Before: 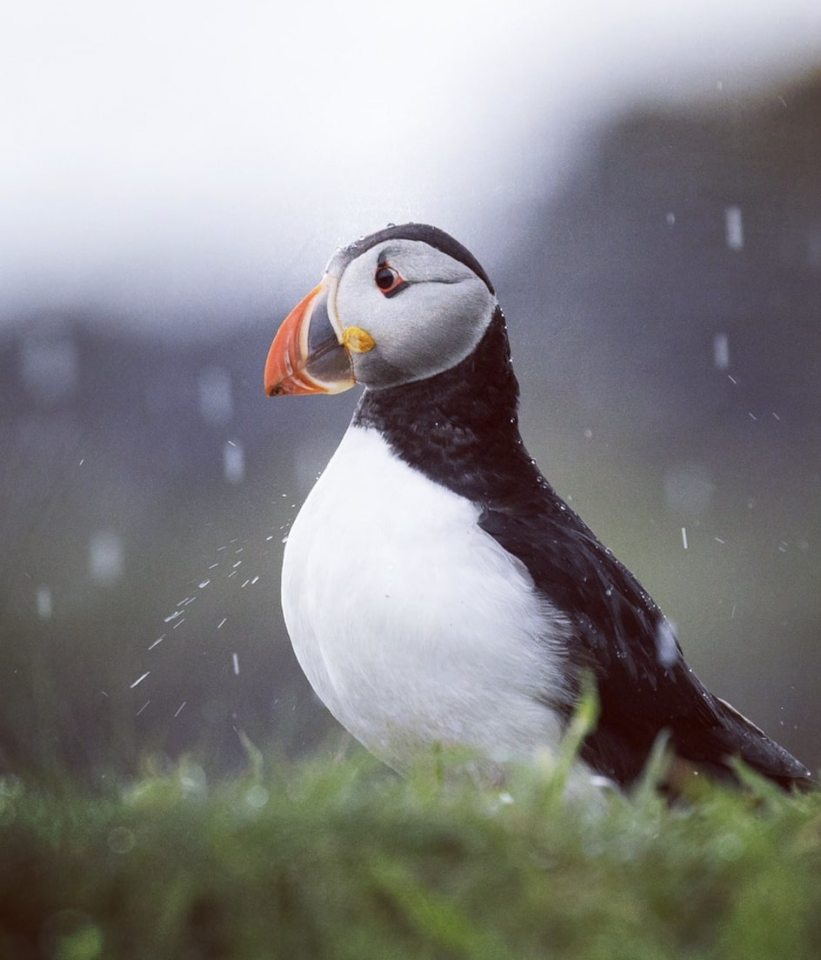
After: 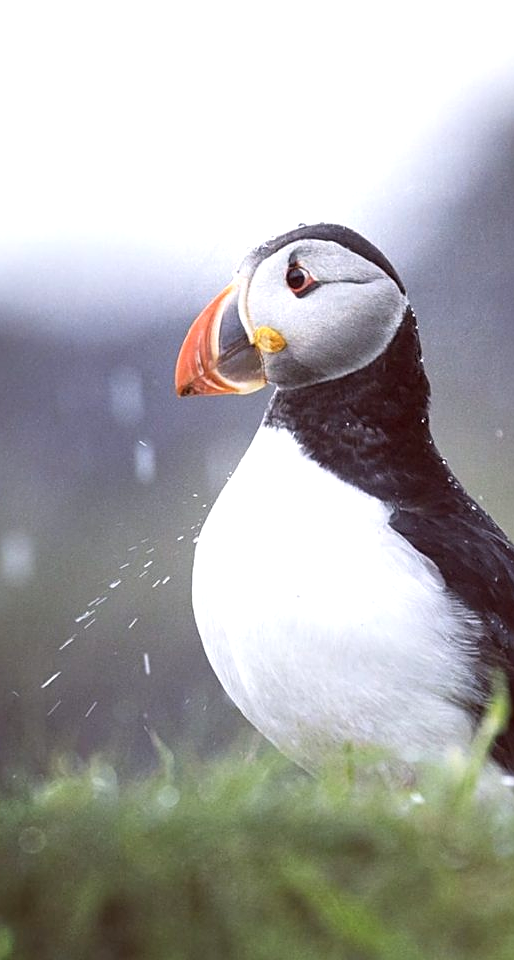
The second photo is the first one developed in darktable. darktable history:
crop: left 10.849%, right 26.463%
exposure: exposure 0.497 EV, compensate highlight preservation false
sharpen: amount 0.482
